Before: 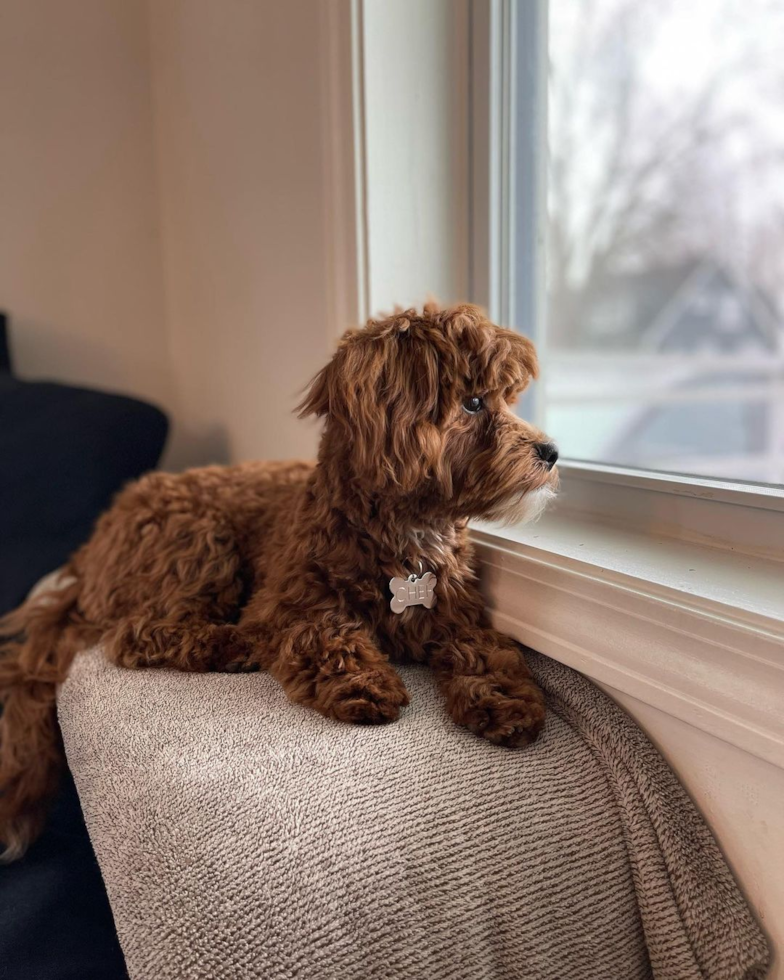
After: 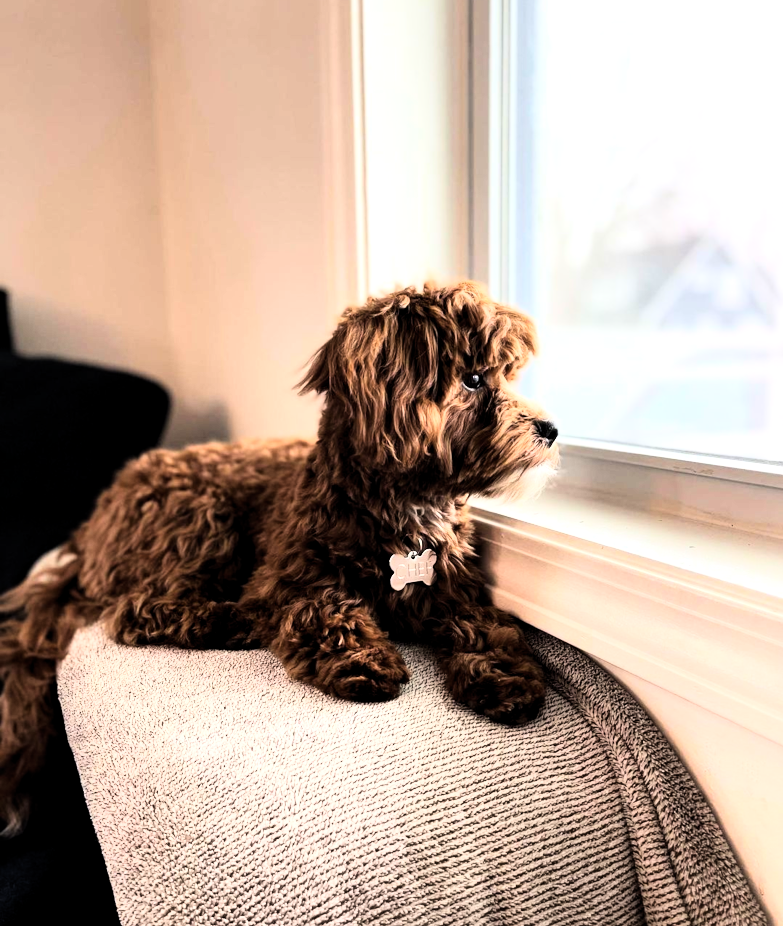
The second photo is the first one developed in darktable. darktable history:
levels: levels [0.016, 0.492, 0.969]
crop and rotate: top 2.479%, bottom 3.018%
rgb curve: curves: ch0 [(0, 0) (0.21, 0.15) (0.24, 0.21) (0.5, 0.75) (0.75, 0.96) (0.89, 0.99) (1, 1)]; ch1 [(0, 0.02) (0.21, 0.13) (0.25, 0.2) (0.5, 0.67) (0.75, 0.9) (0.89, 0.97) (1, 1)]; ch2 [(0, 0.02) (0.21, 0.13) (0.25, 0.2) (0.5, 0.67) (0.75, 0.9) (0.89, 0.97) (1, 1)], compensate middle gray true
